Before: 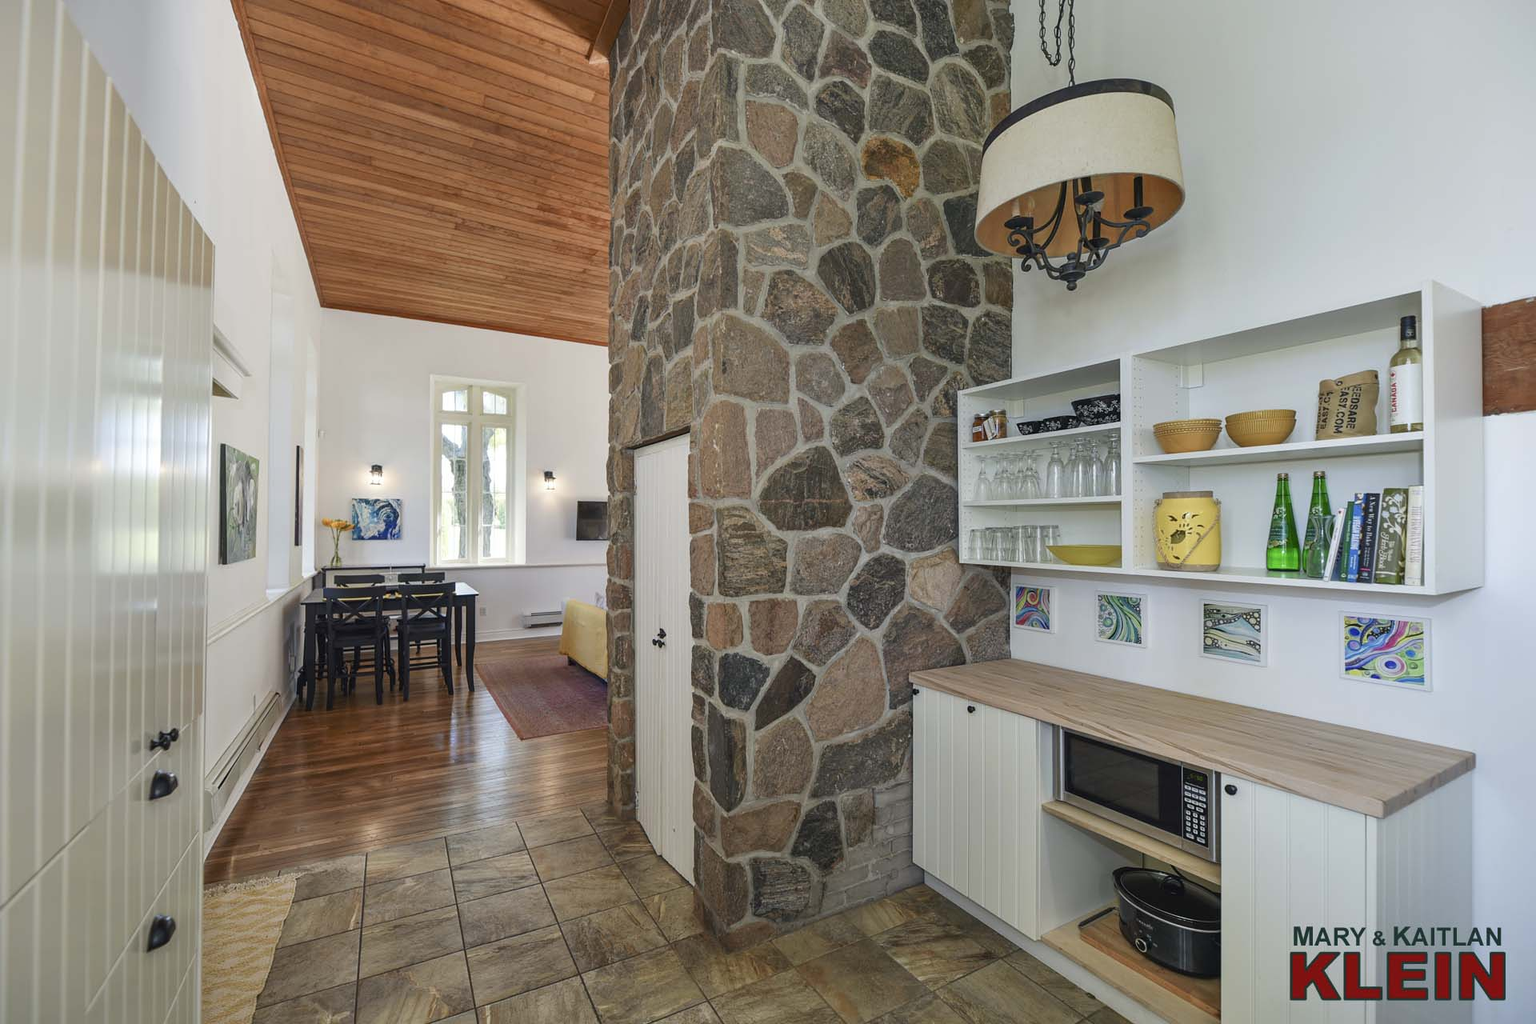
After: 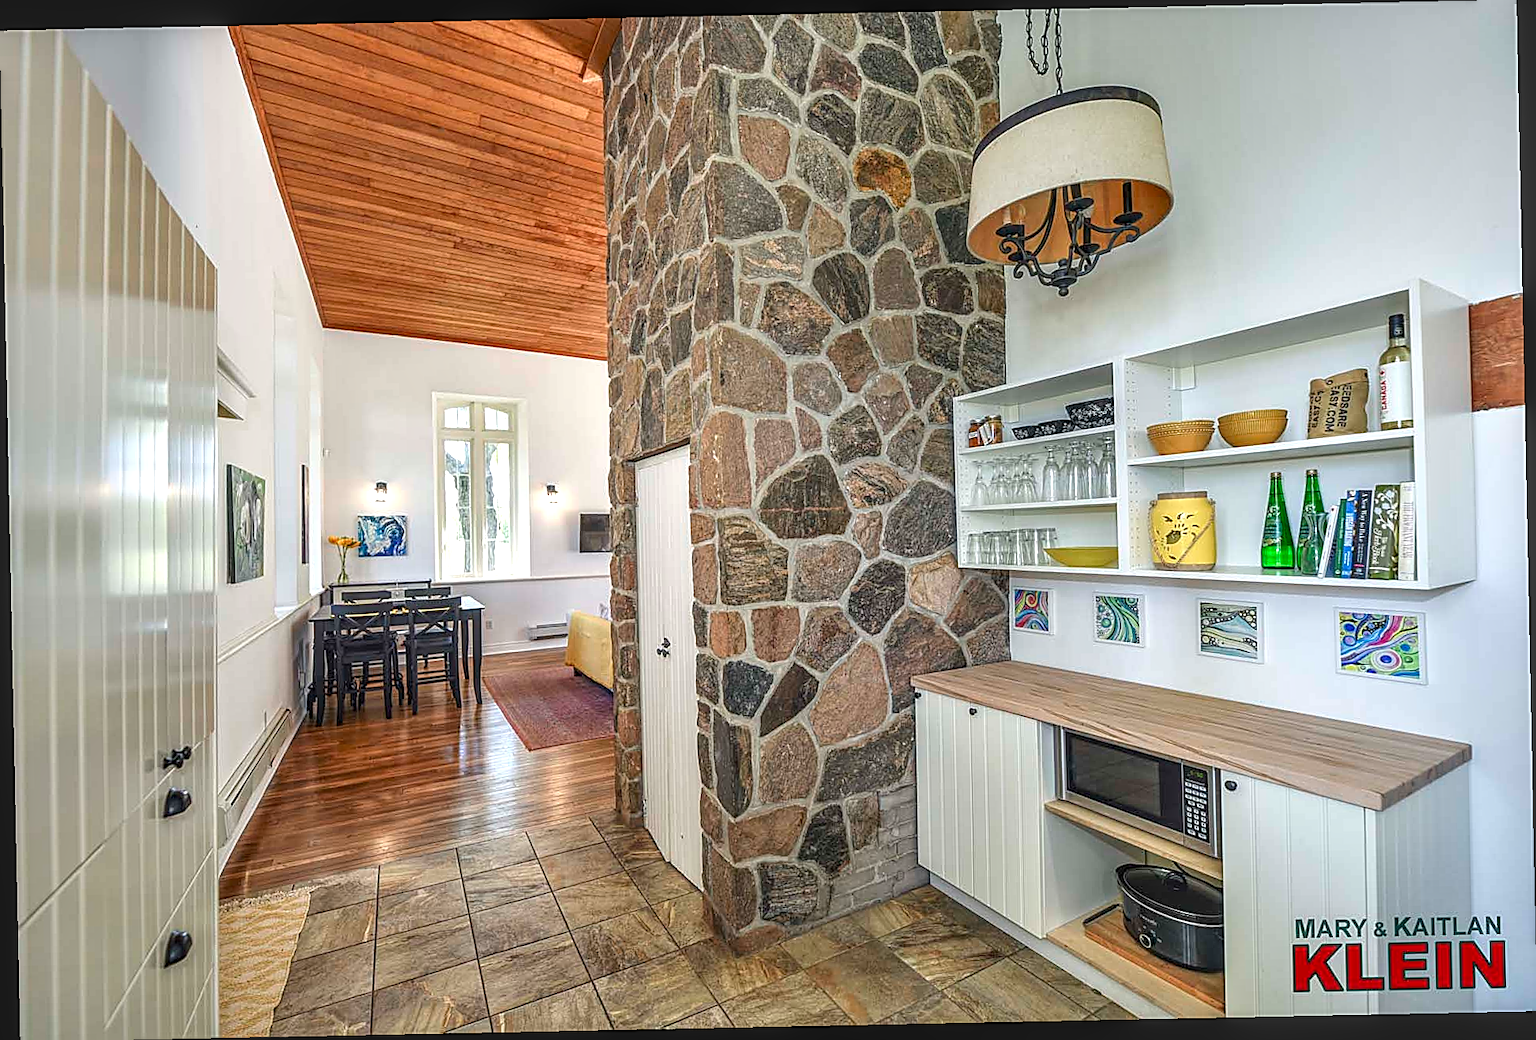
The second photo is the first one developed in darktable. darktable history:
color zones: curves: ch1 [(0, 0.525) (0.143, 0.556) (0.286, 0.52) (0.429, 0.5) (0.571, 0.5) (0.714, 0.5) (0.857, 0.503) (1, 0.525)]
sharpen: amount 0.901
rotate and perspective: rotation -1.17°, automatic cropping off
local contrast: highlights 0%, shadows 0%, detail 133%
exposure: exposure 0.722 EV, compensate highlight preservation false
